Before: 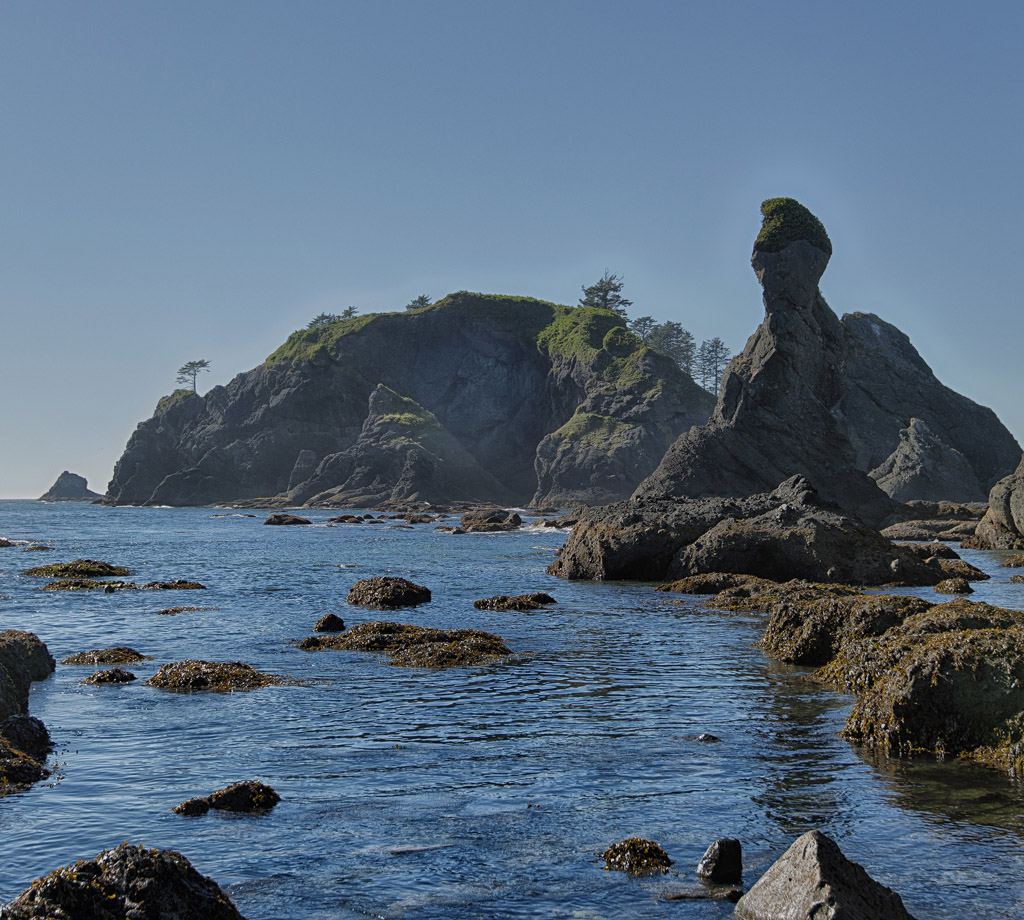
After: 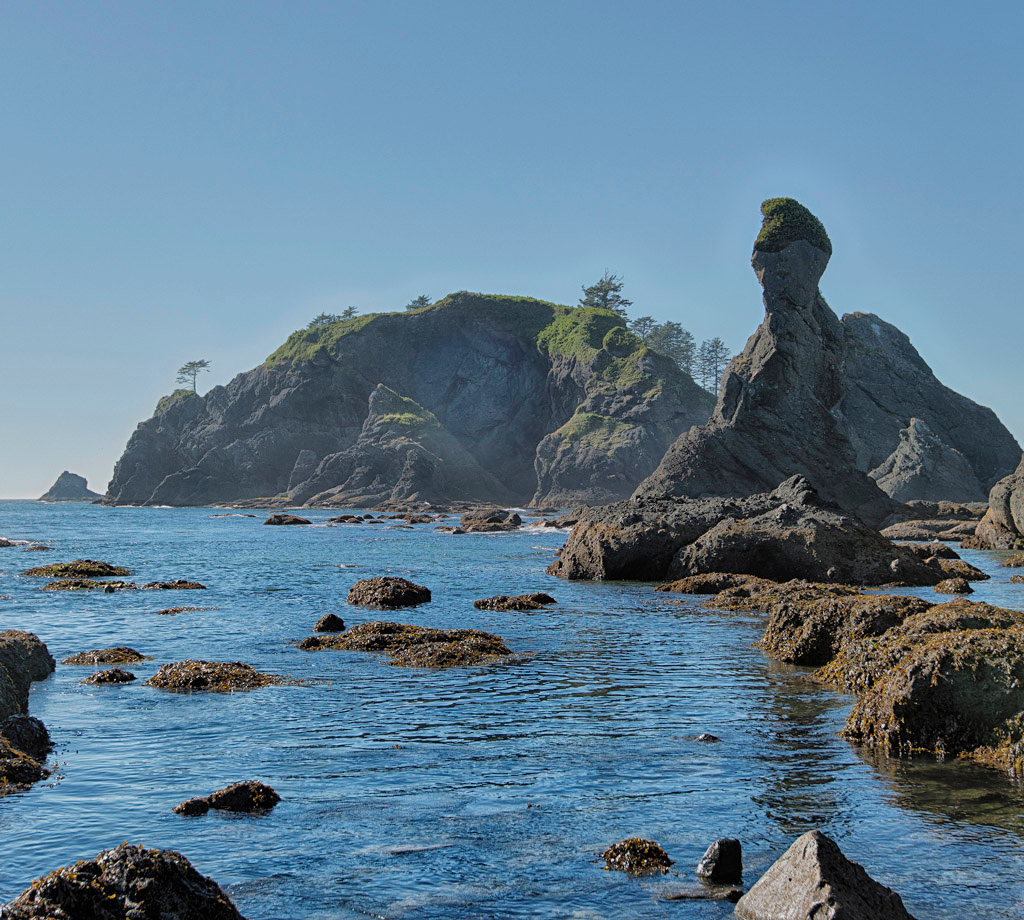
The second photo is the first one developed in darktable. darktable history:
contrast brightness saturation: brightness 0.14
